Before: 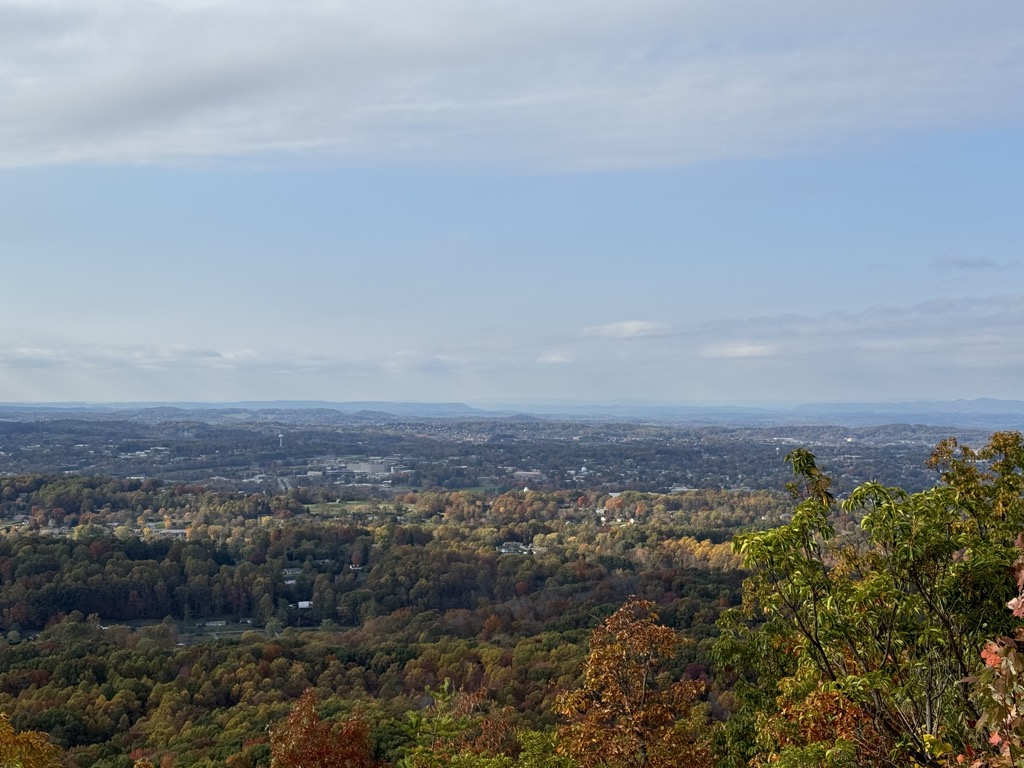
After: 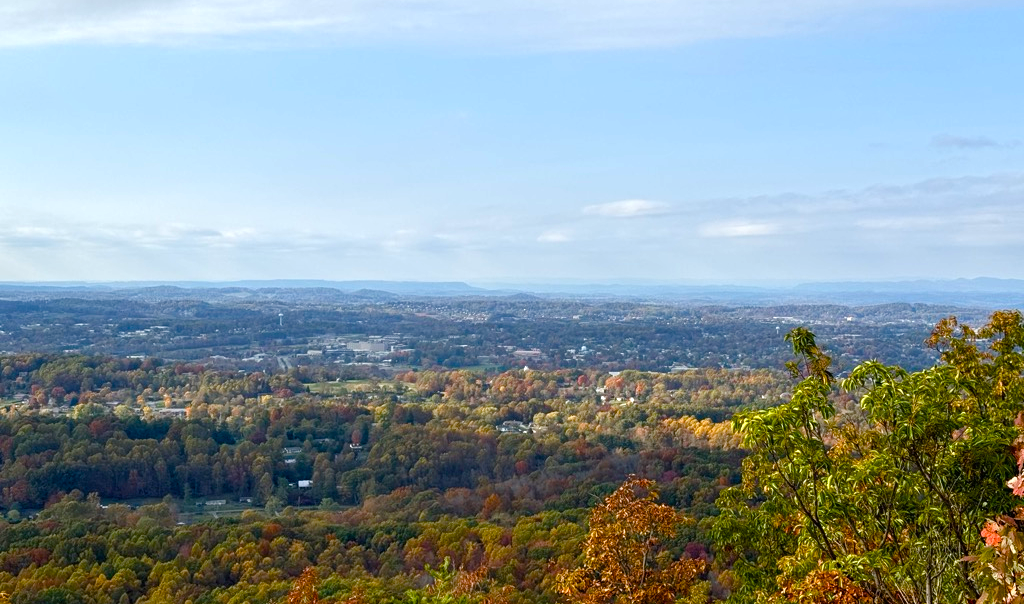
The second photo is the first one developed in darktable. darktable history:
shadows and highlights: radius 126.71, shadows 30.3, highlights -30.73, low approximation 0.01, soften with gaussian
crop and rotate: top 15.783%, bottom 5.444%
exposure: black level correction 0, exposure 0.593 EV, compensate exposure bias true, compensate highlight preservation false
color balance rgb: perceptual saturation grading › global saturation -0.127%, perceptual saturation grading › mid-tones 6.406%, perceptual saturation grading › shadows 72.376%, global vibrance 2.565%
